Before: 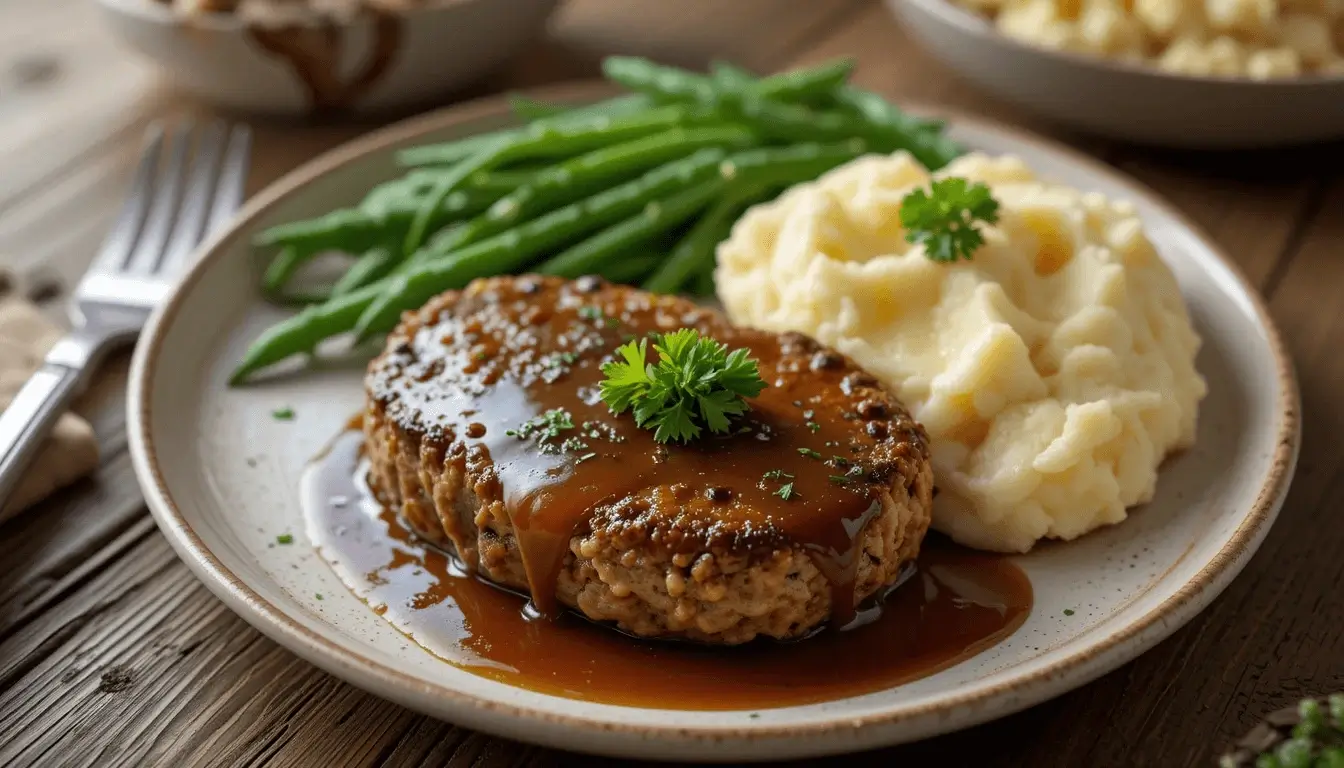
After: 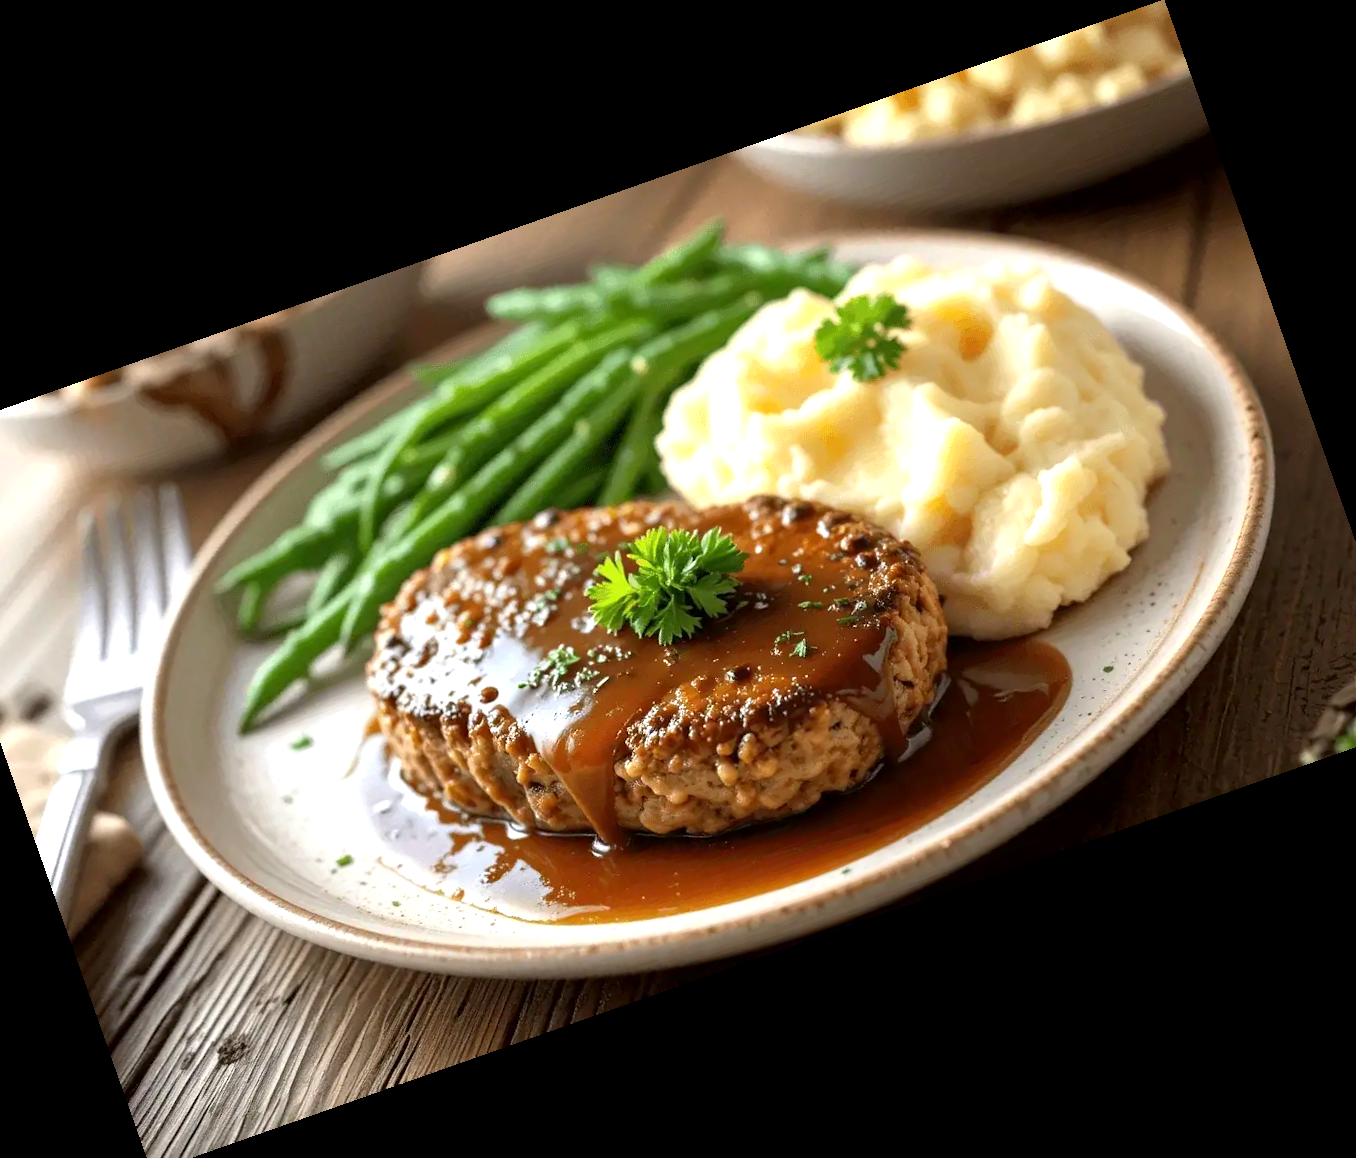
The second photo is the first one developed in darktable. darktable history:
exposure: black level correction 0.001, exposure 0.955 EV, compensate exposure bias true, compensate highlight preservation false
crop and rotate: angle 19.43°, left 6.812%, right 4.125%, bottom 1.087%
